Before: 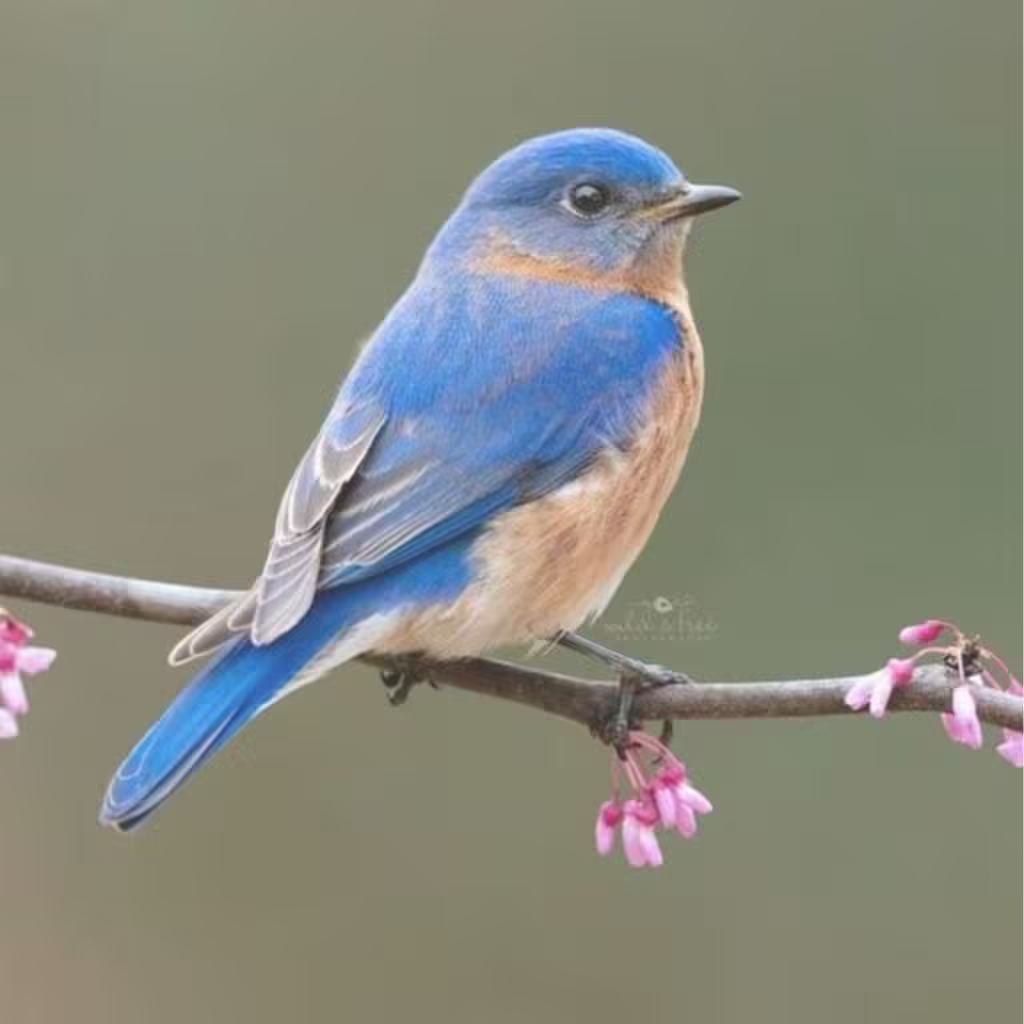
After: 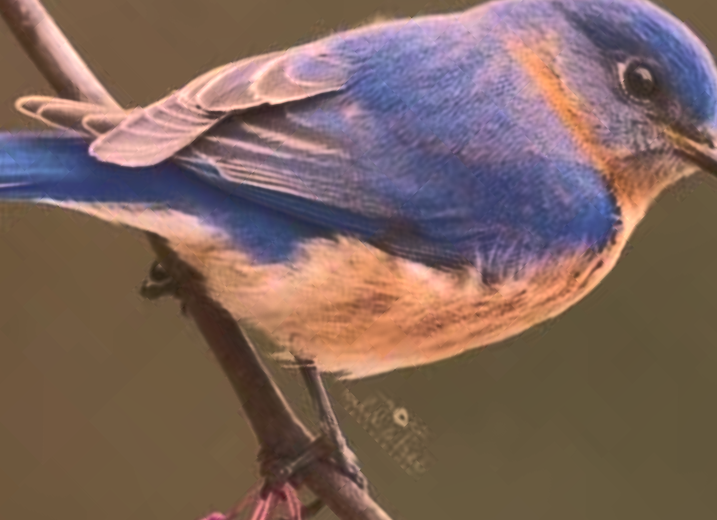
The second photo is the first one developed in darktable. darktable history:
crop and rotate: angle -45.87°, top 16.383%, right 0.962%, bottom 11.762%
levels: levels [0, 0.478, 1]
color correction: highlights a* 21.26, highlights b* 19.56
color balance rgb: shadows lift › chroma 1.007%, shadows lift › hue 29.72°, power › hue 311.05°, perceptual saturation grading › global saturation 9.832%, perceptual brilliance grading › highlights 1.673%, perceptual brilliance grading › mid-tones -49.894%, perceptual brilliance grading › shadows -50.107%, global vibrance 24.707%
shadows and highlights: on, module defaults
tone equalizer: on, module defaults
